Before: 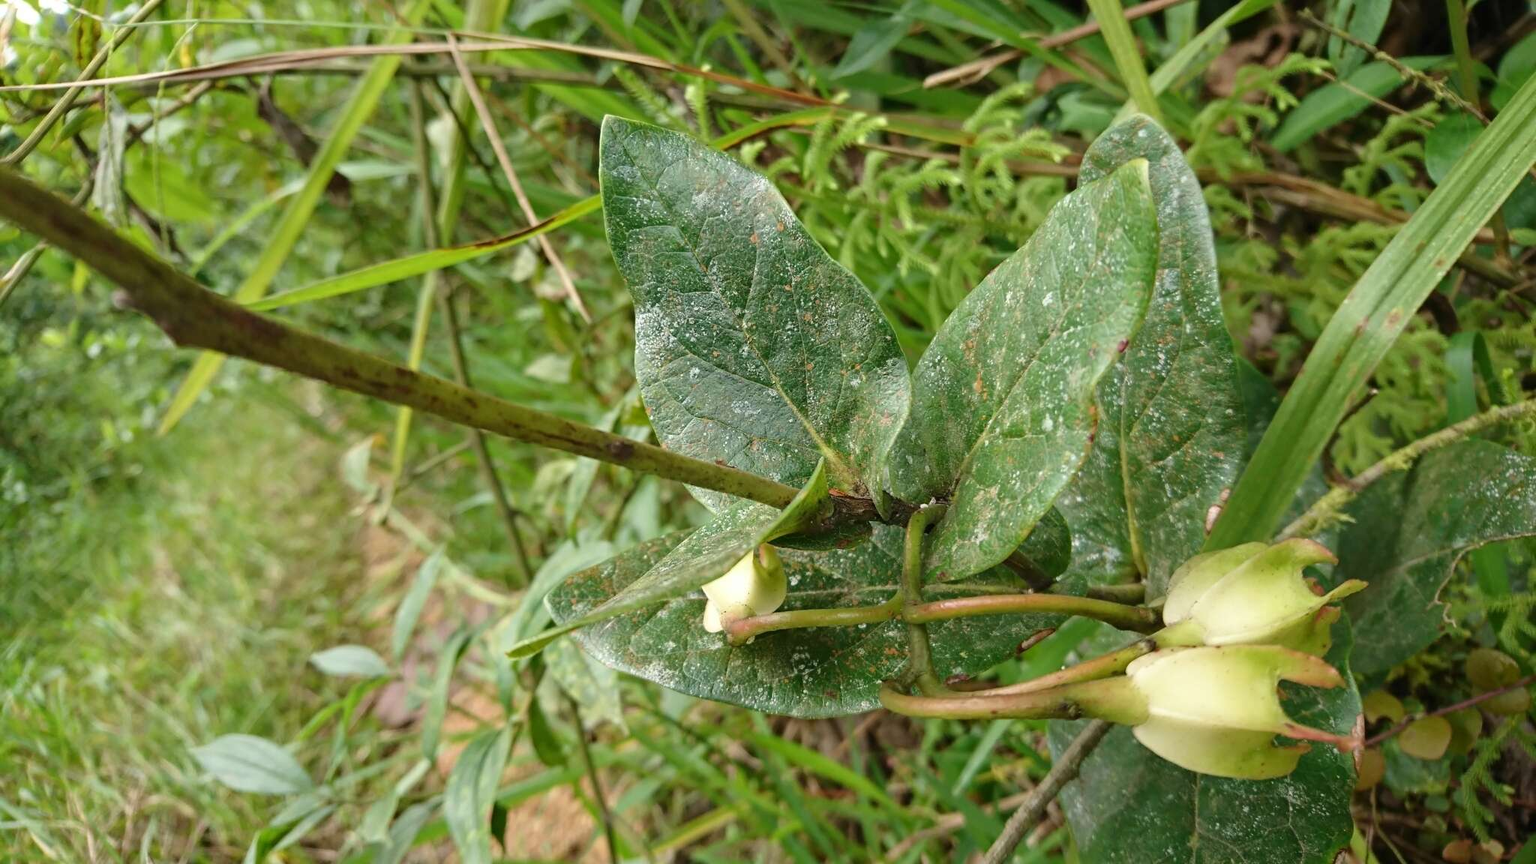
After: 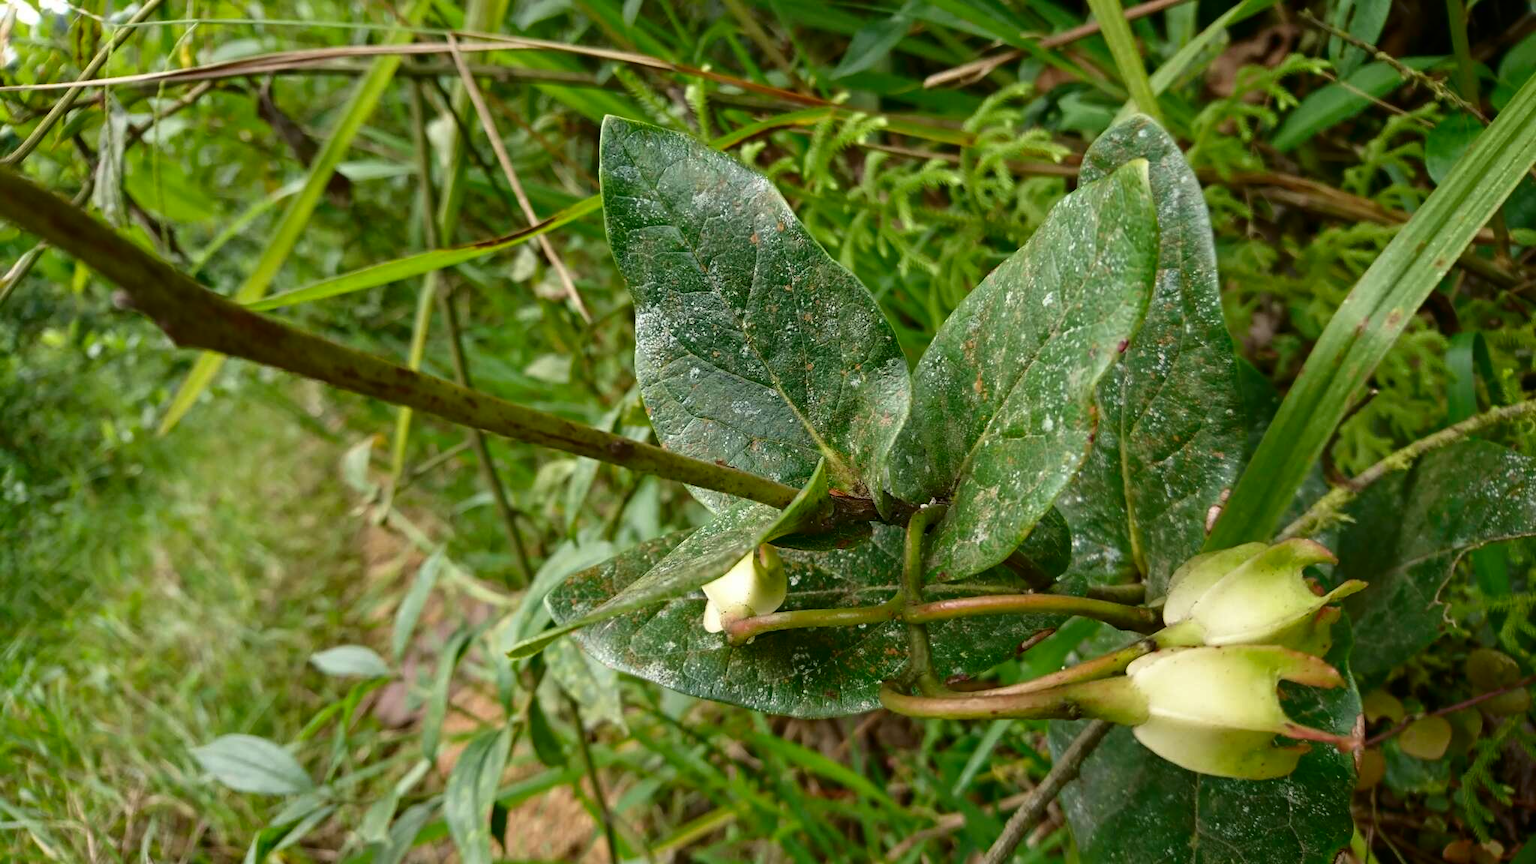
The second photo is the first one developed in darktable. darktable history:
contrast brightness saturation: contrast 0.067, brightness -0.141, saturation 0.109
